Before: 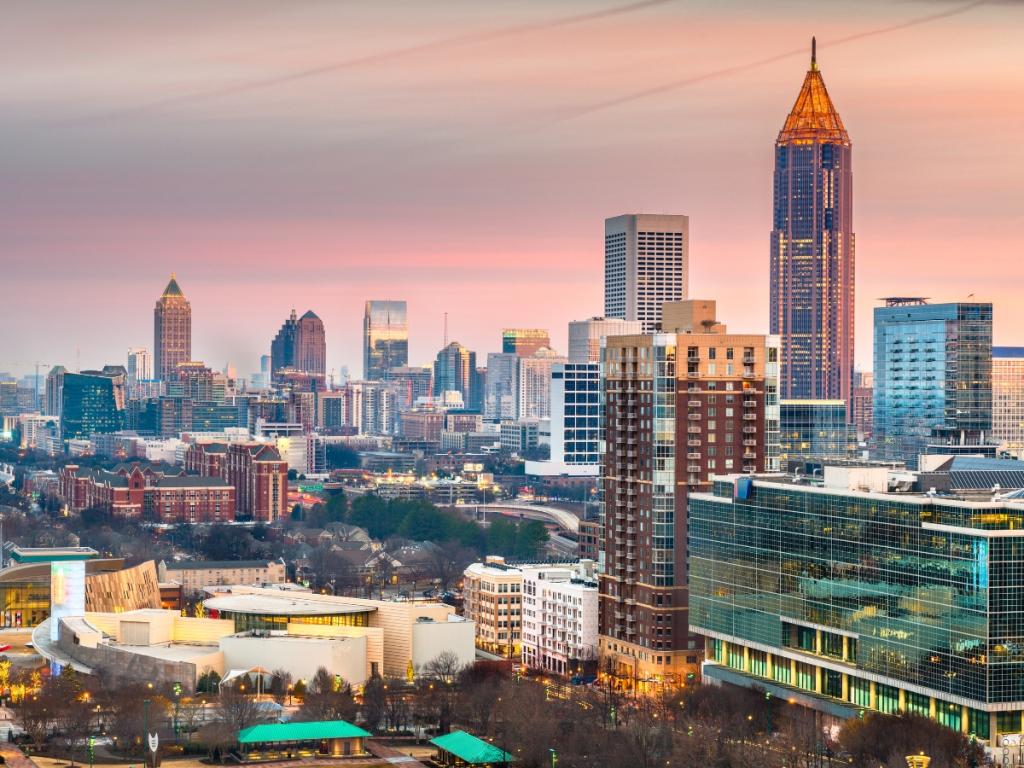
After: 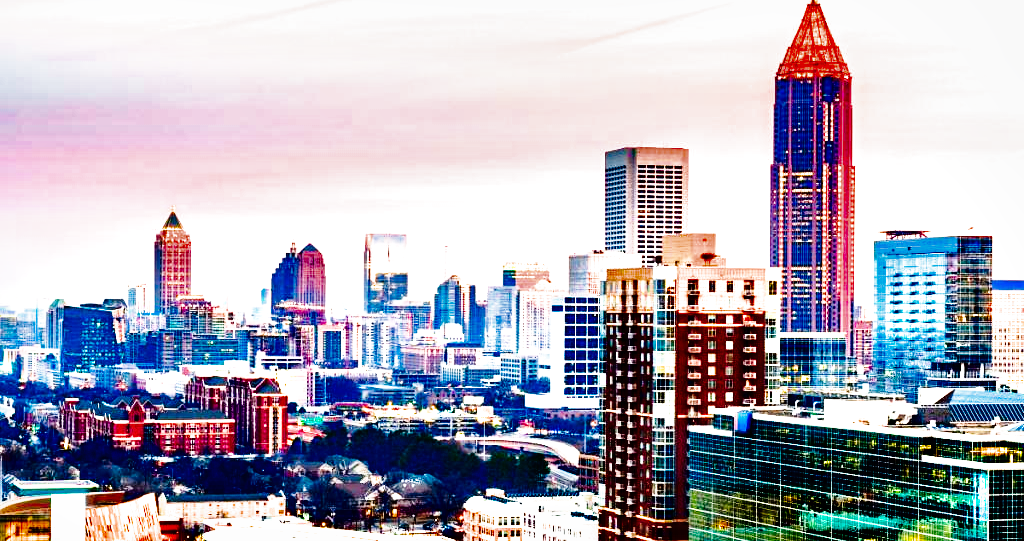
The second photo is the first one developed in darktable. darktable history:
haze removal: compatibility mode true, adaptive false
filmic rgb: black relative exposure -5.31 EV, white relative exposure 2.88 EV, dynamic range scaling -37.54%, hardness 4.01, contrast 1.62, highlights saturation mix -1.46%
crop and rotate: top 8.732%, bottom 20.776%
exposure: black level correction 0, exposure 1.454 EV, compensate highlight preservation false
tone curve: curves: ch0 [(0, 0) (0.136, 0.071) (0.346, 0.366) (0.489, 0.573) (0.66, 0.748) (0.858, 0.926) (1, 0.977)]; ch1 [(0, 0) (0.353, 0.344) (0.45, 0.46) (0.498, 0.498) (0.521, 0.512) (0.563, 0.559) (0.592, 0.605) (0.641, 0.673) (1, 1)]; ch2 [(0, 0) (0.333, 0.346) (0.375, 0.375) (0.424, 0.43) (0.476, 0.492) (0.502, 0.502) (0.524, 0.531) (0.579, 0.61) (0.612, 0.644) (0.641, 0.722) (1, 1)], preserve colors none
local contrast: mode bilateral grid, contrast 70, coarseness 75, detail 181%, midtone range 0.2
contrast brightness saturation: brightness -0.992, saturation 0.998
